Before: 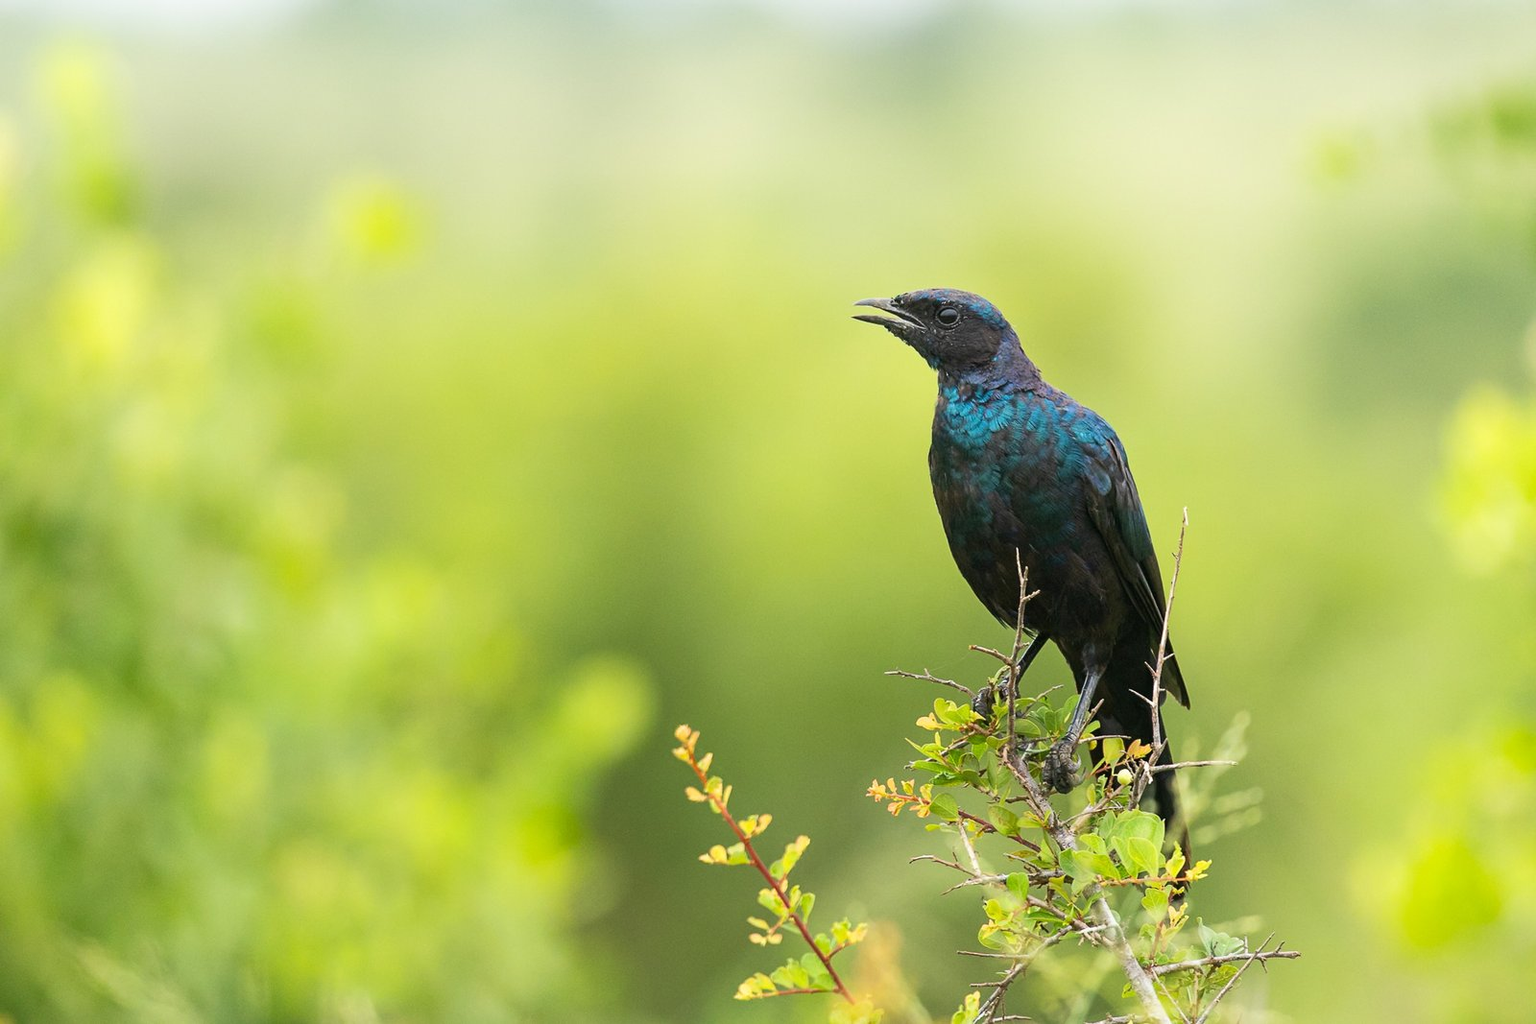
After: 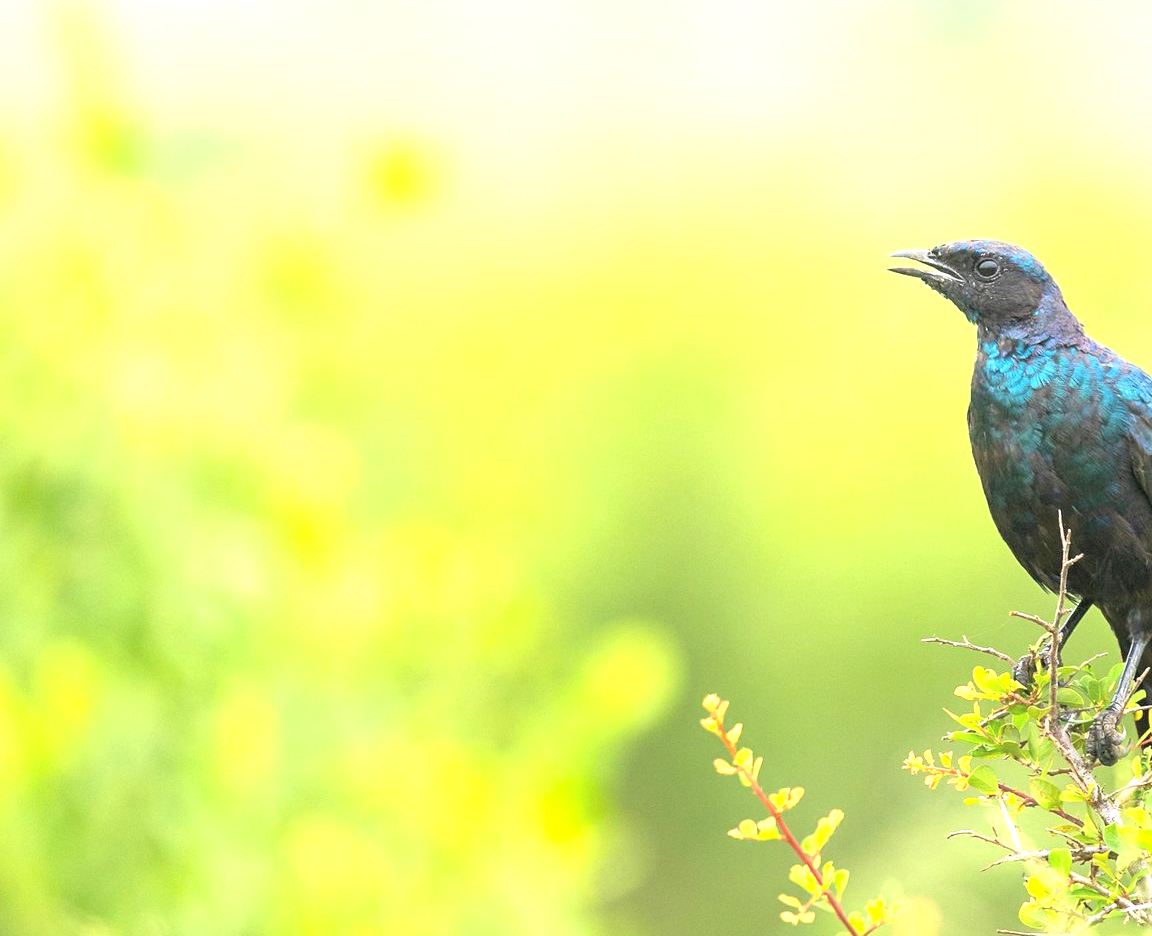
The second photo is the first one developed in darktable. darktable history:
contrast brightness saturation: brightness 0.15
exposure: exposure 1 EV, compensate highlight preservation false
crop: top 5.735%, right 27.901%, bottom 5.78%
